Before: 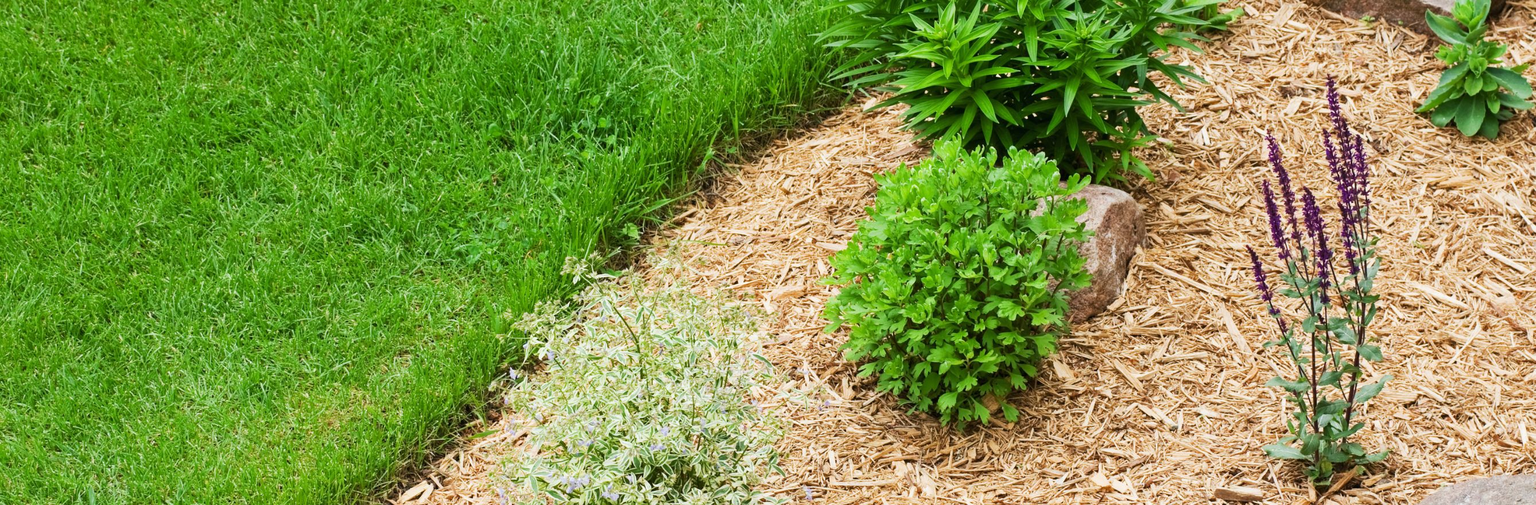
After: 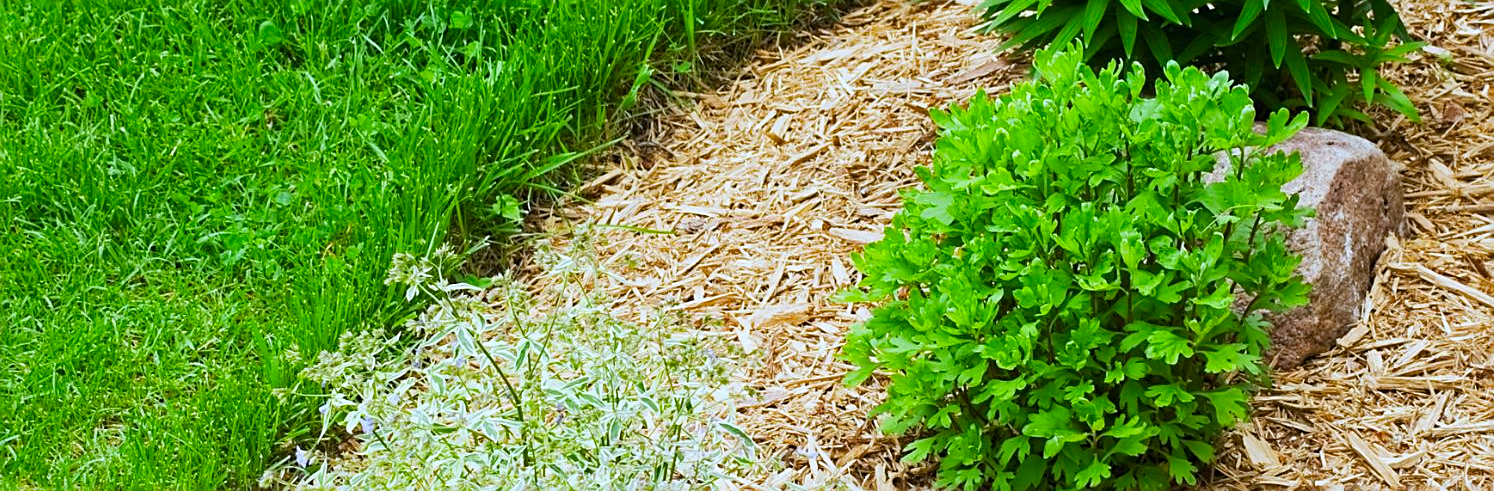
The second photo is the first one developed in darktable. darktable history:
crop and rotate: left 22.13%, top 22.054%, right 22.026%, bottom 22.102%
white balance: red 0.924, blue 1.095
color balance: output saturation 120%
sharpen: on, module defaults
